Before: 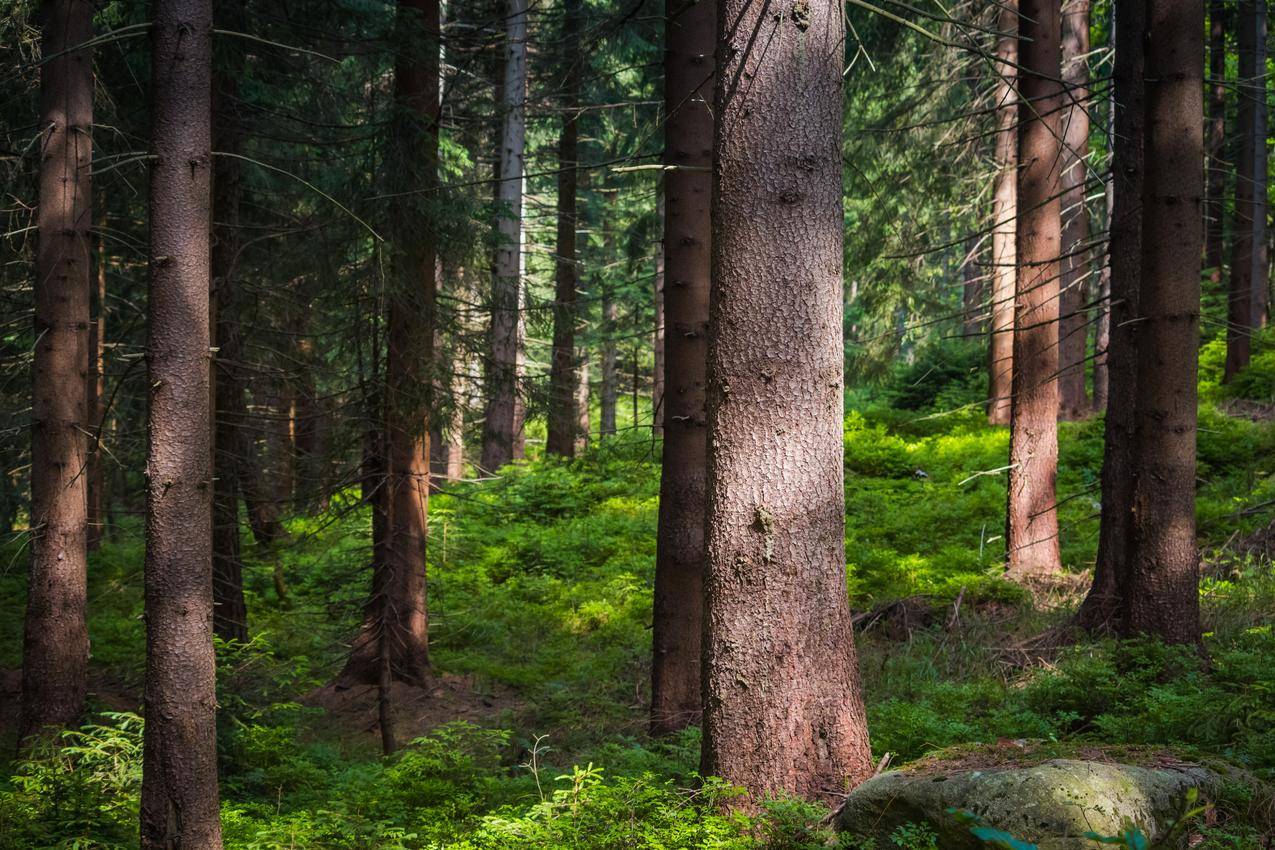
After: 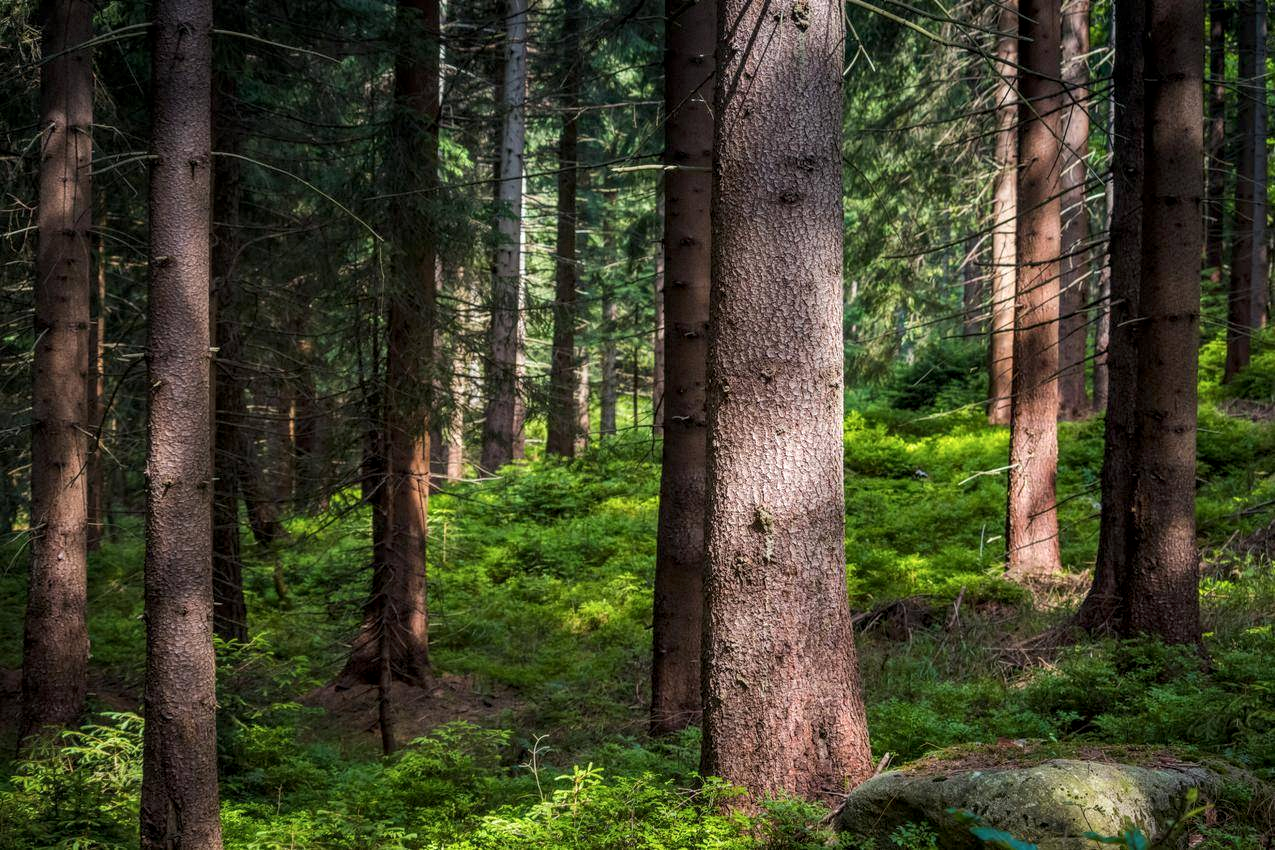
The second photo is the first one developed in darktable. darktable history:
exposure: exposure -0.072 EV, compensate highlight preservation false
local contrast: detail 130%
